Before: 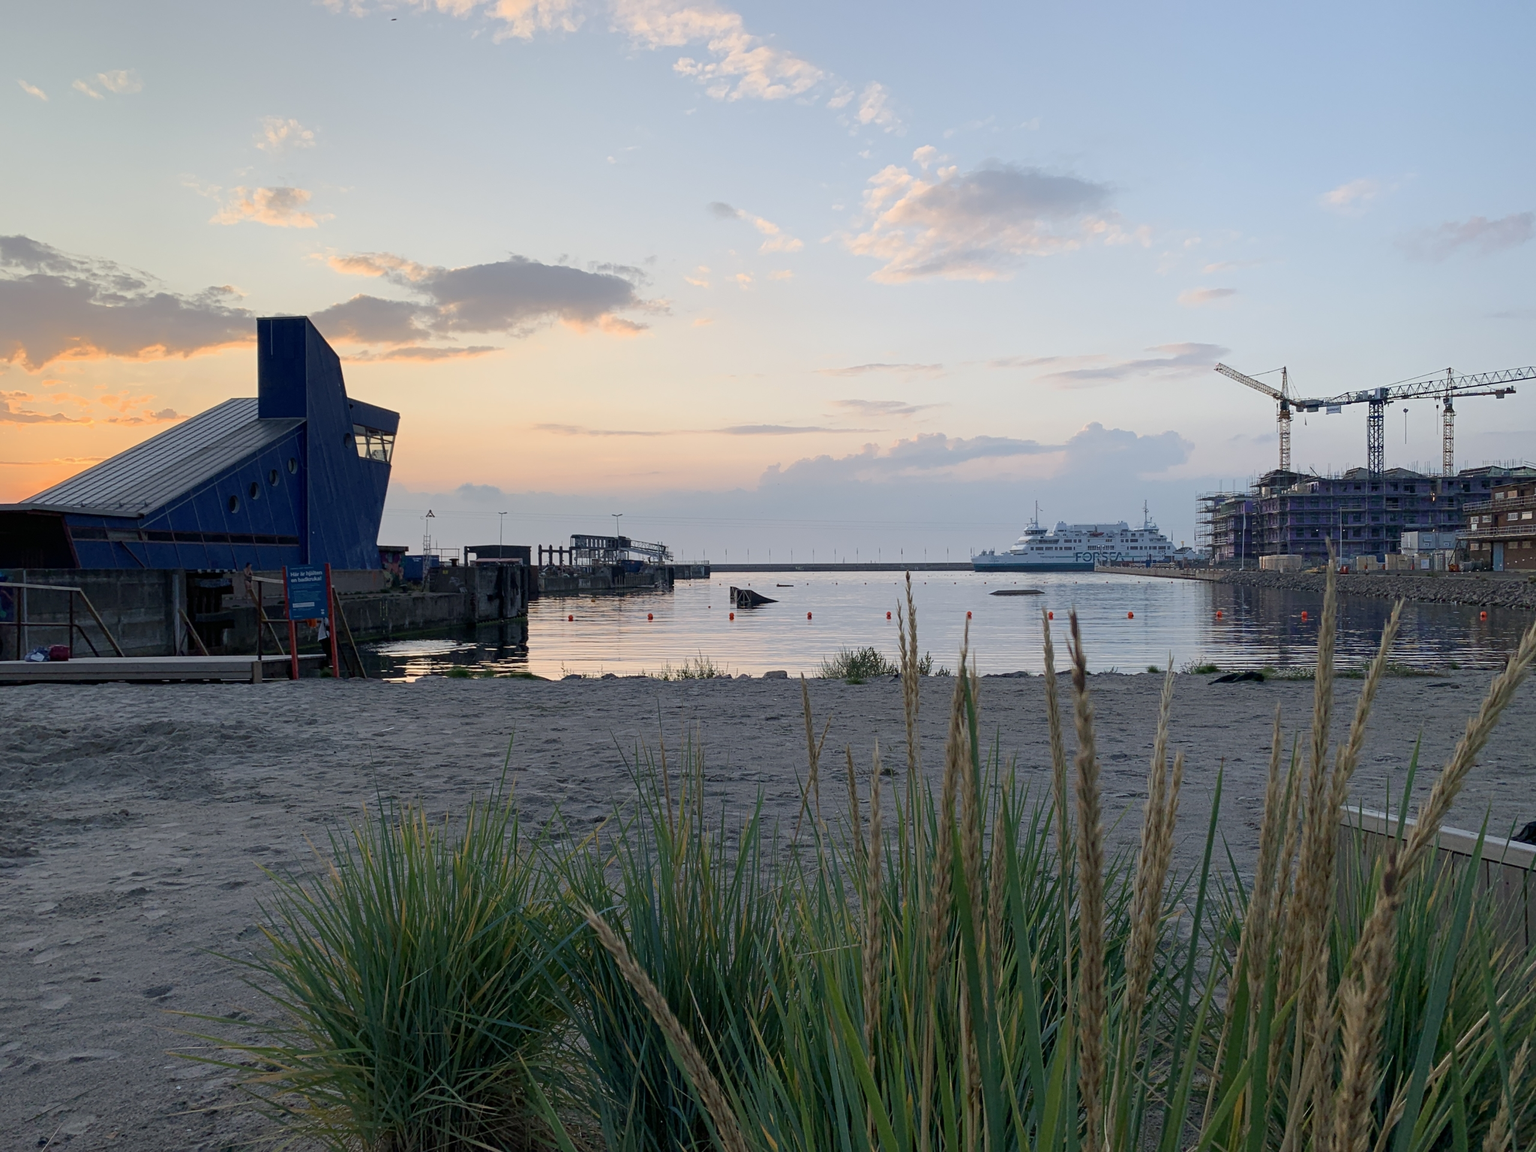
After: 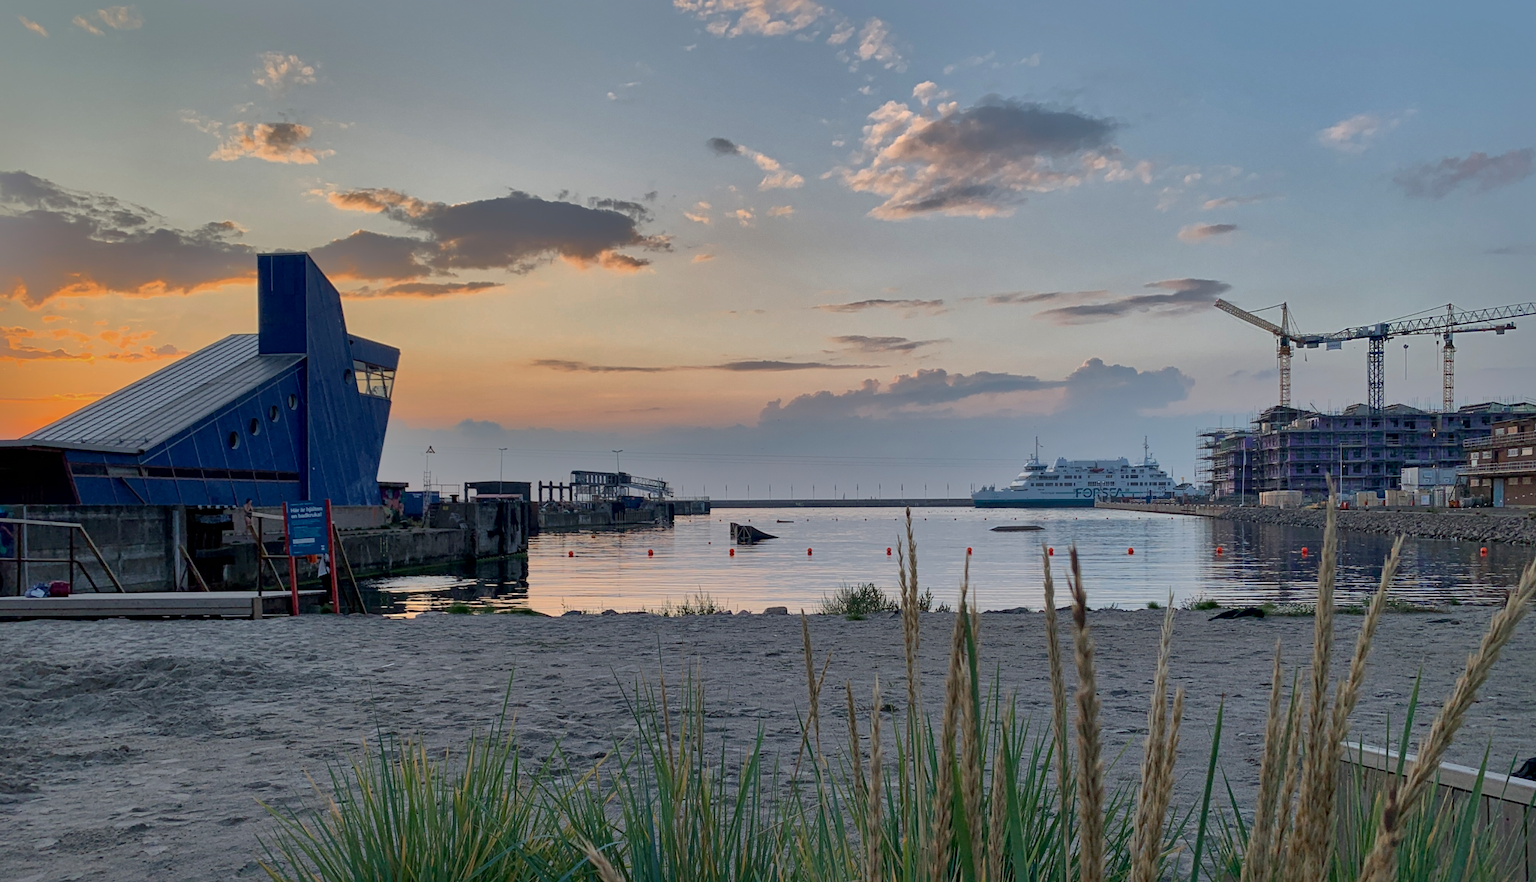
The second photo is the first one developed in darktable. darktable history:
contrast equalizer: y [[0.6 ×6], [0.55 ×6], [0 ×6], [0 ×6], [0 ×6]], mix 0.168
crop: top 5.574%, bottom 17.774%
local contrast: mode bilateral grid, contrast 21, coarseness 50, detail 119%, midtone range 0.2
shadows and highlights: shadows 38.17, highlights -75.35
color zones: curves: ch0 [(0, 0.5) (0.143, 0.5) (0.286, 0.456) (0.429, 0.5) (0.571, 0.5) (0.714, 0.5) (0.857, 0.5) (1, 0.5)]; ch1 [(0, 0.5) (0.143, 0.5) (0.286, 0.422) (0.429, 0.5) (0.571, 0.5) (0.714, 0.5) (0.857, 0.5) (1, 0.5)]
